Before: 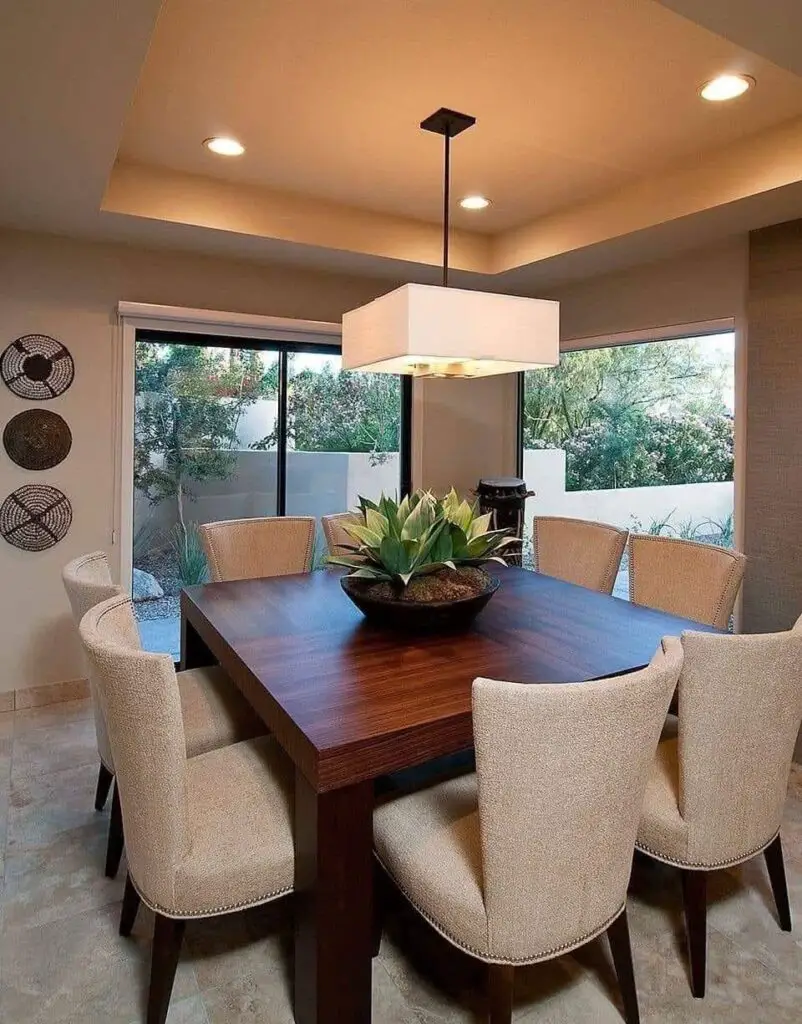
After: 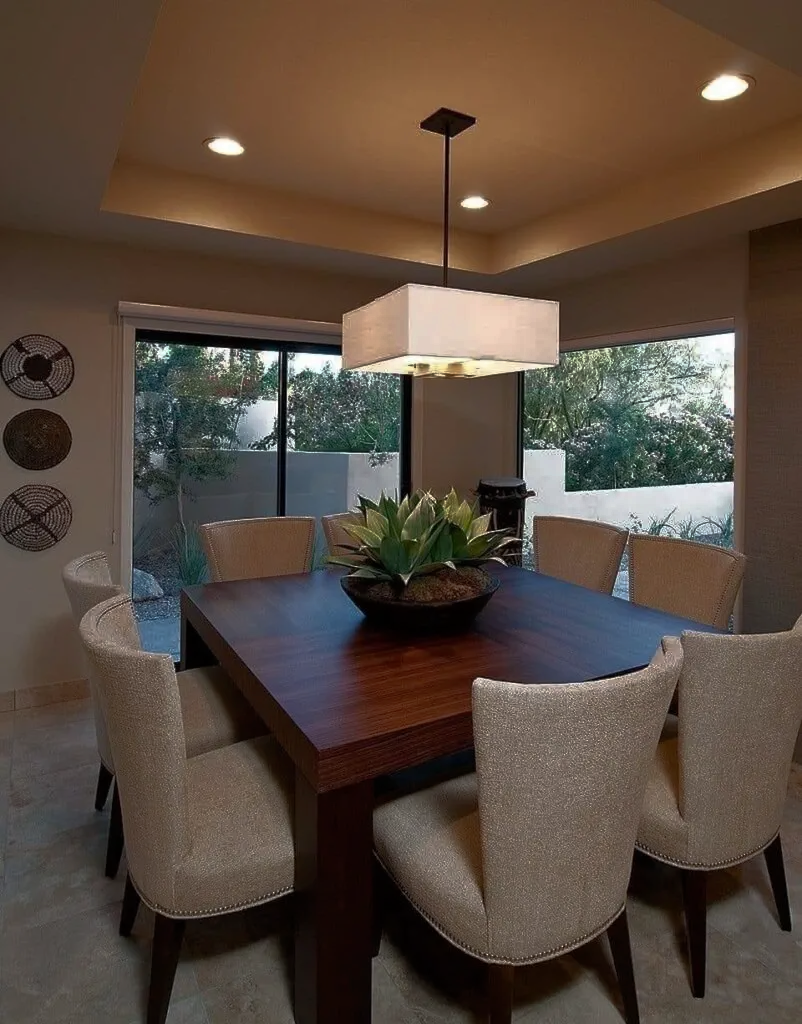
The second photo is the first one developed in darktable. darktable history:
base curve: curves: ch0 [(0, 0) (0.564, 0.291) (0.802, 0.731) (1, 1)]
